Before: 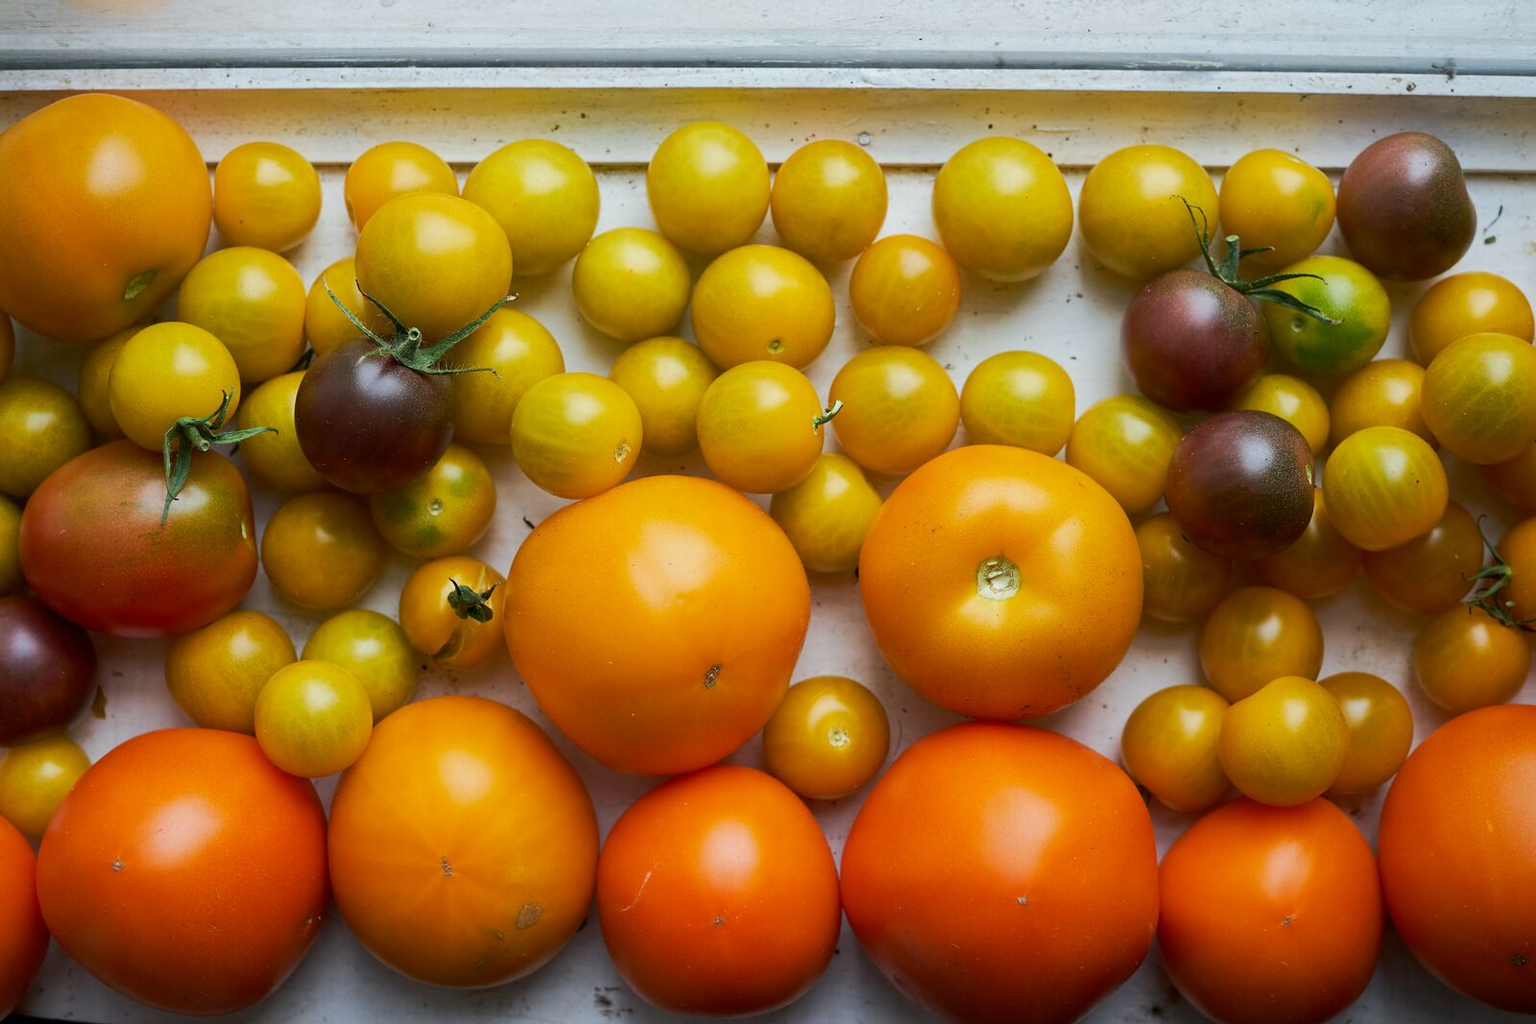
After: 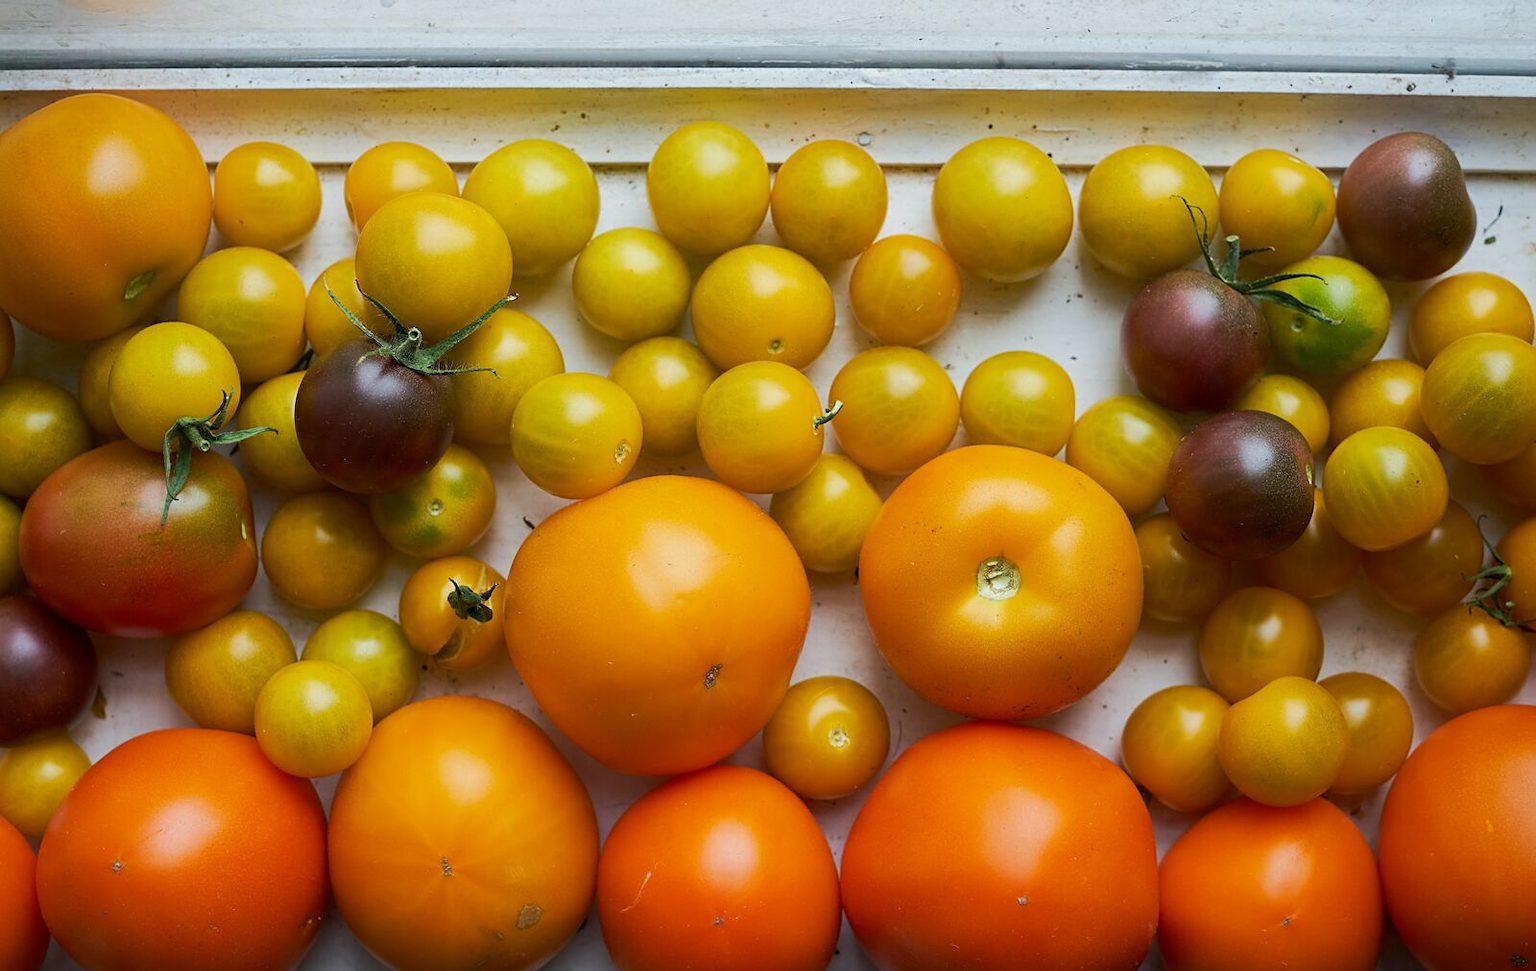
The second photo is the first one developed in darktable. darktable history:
crop and rotate: top 0%, bottom 5.097%
sharpen: amount 0.2
